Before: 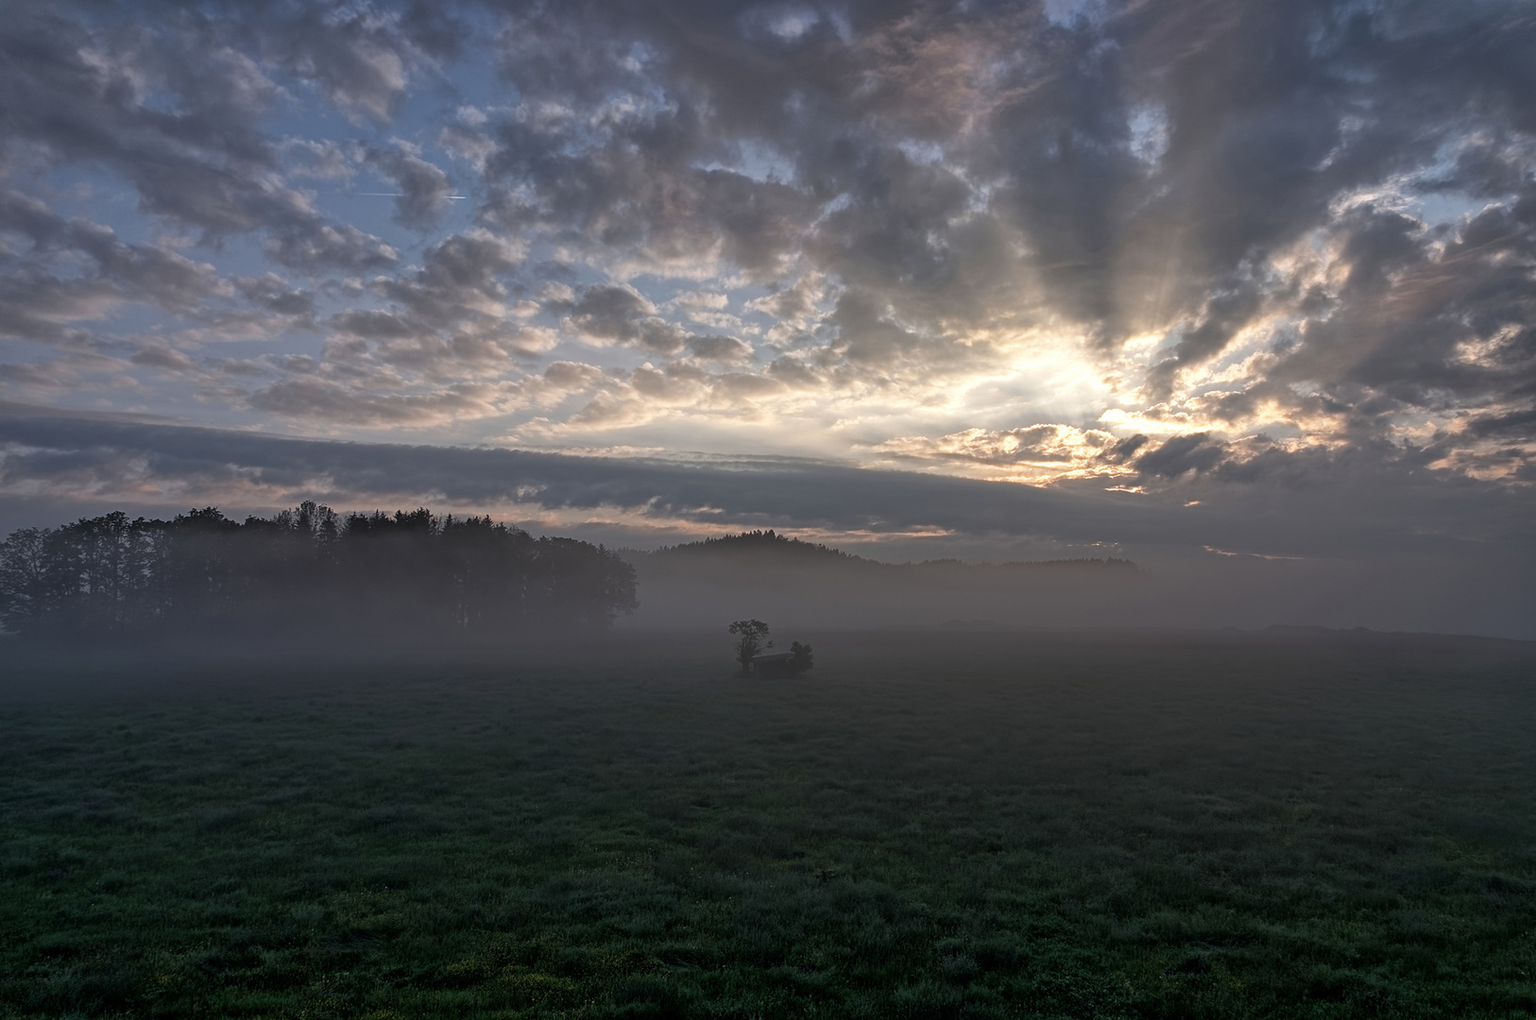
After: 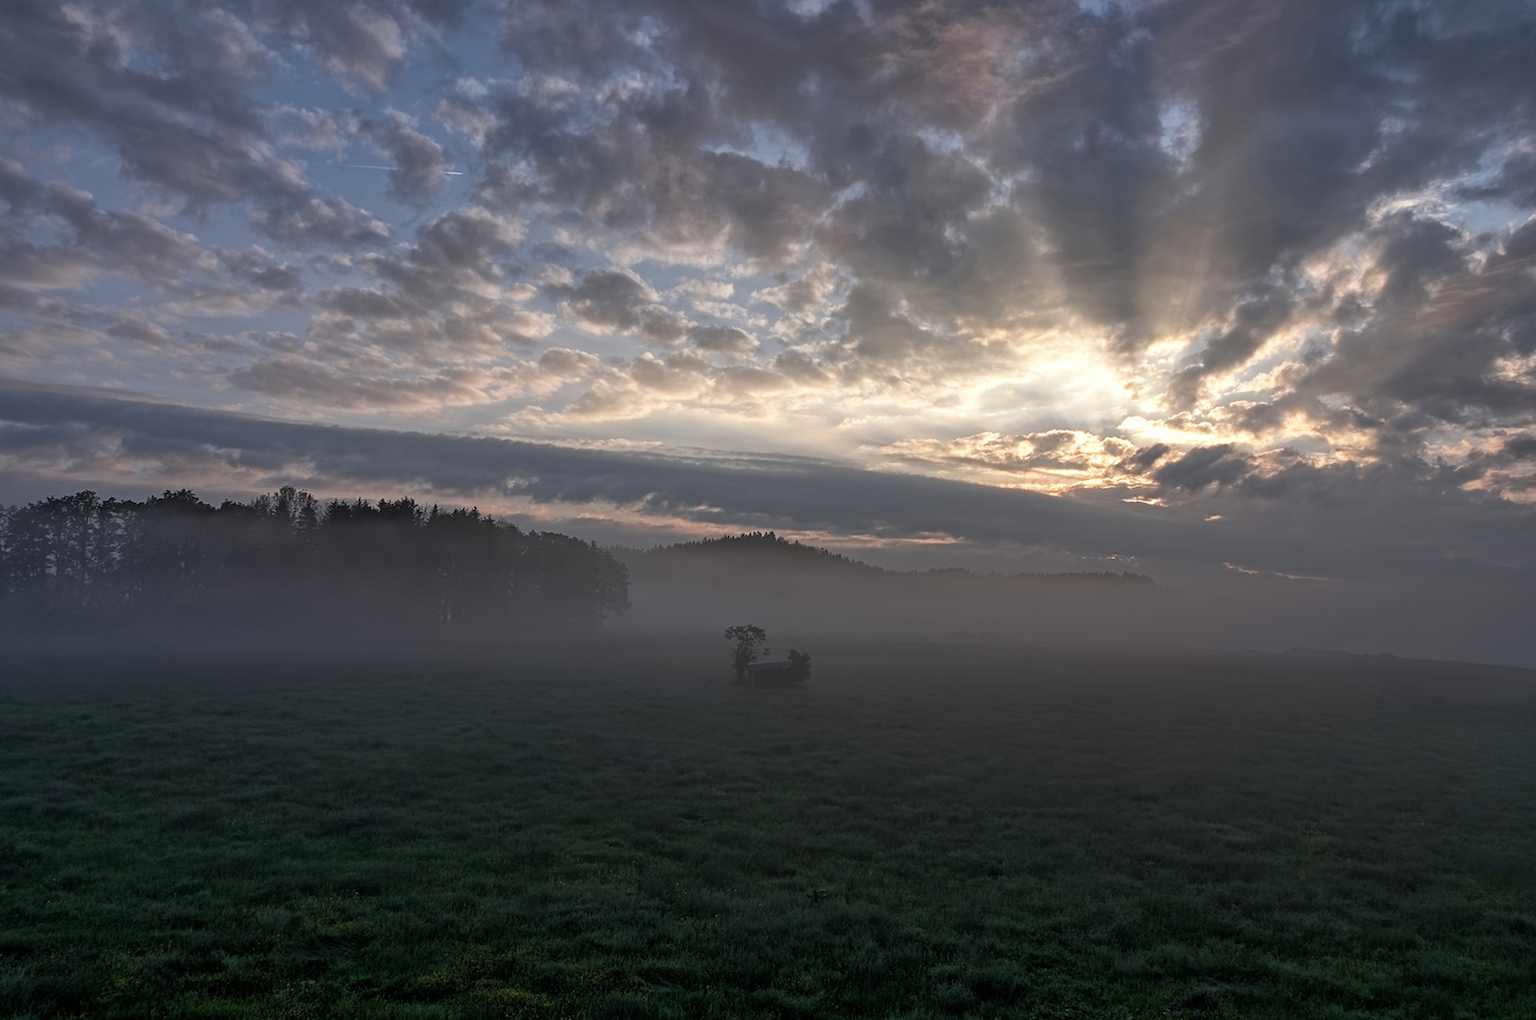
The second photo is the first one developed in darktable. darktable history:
crop and rotate: angle -1.81°
